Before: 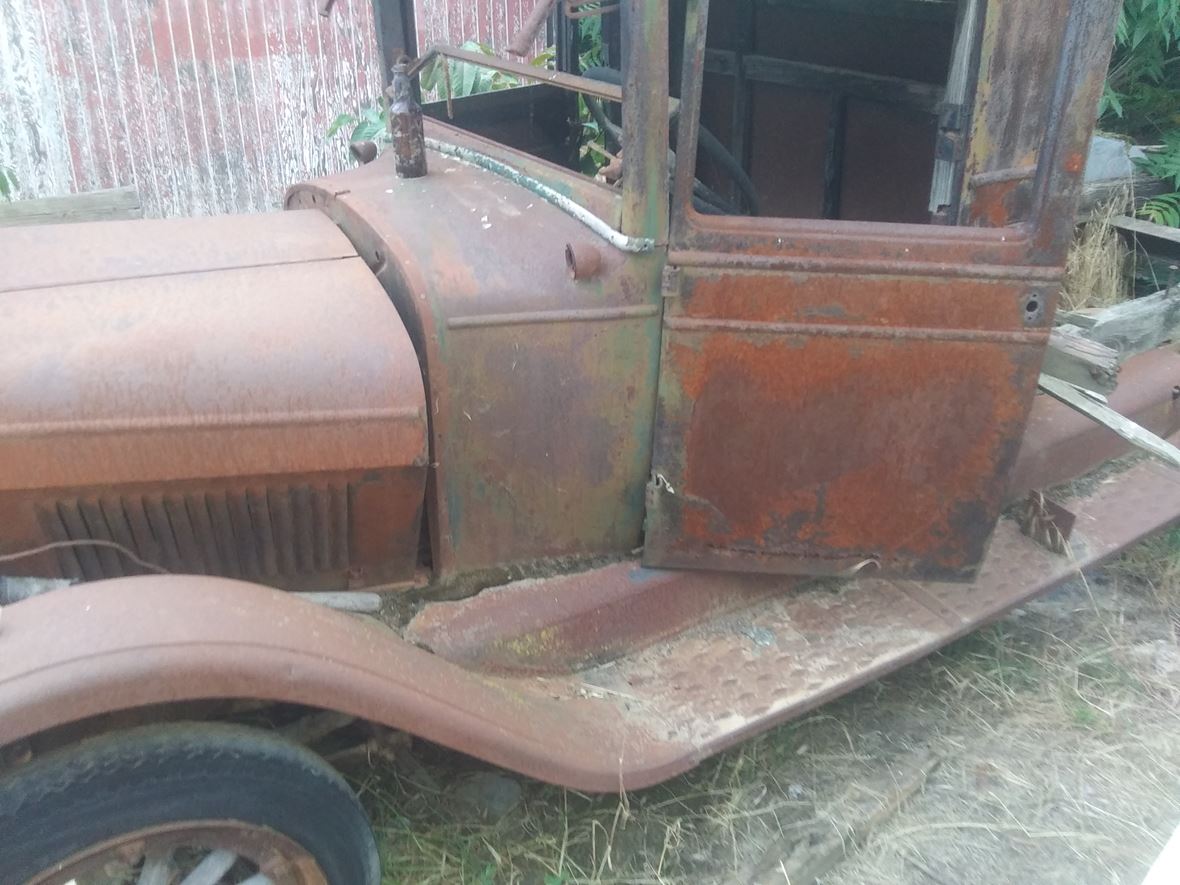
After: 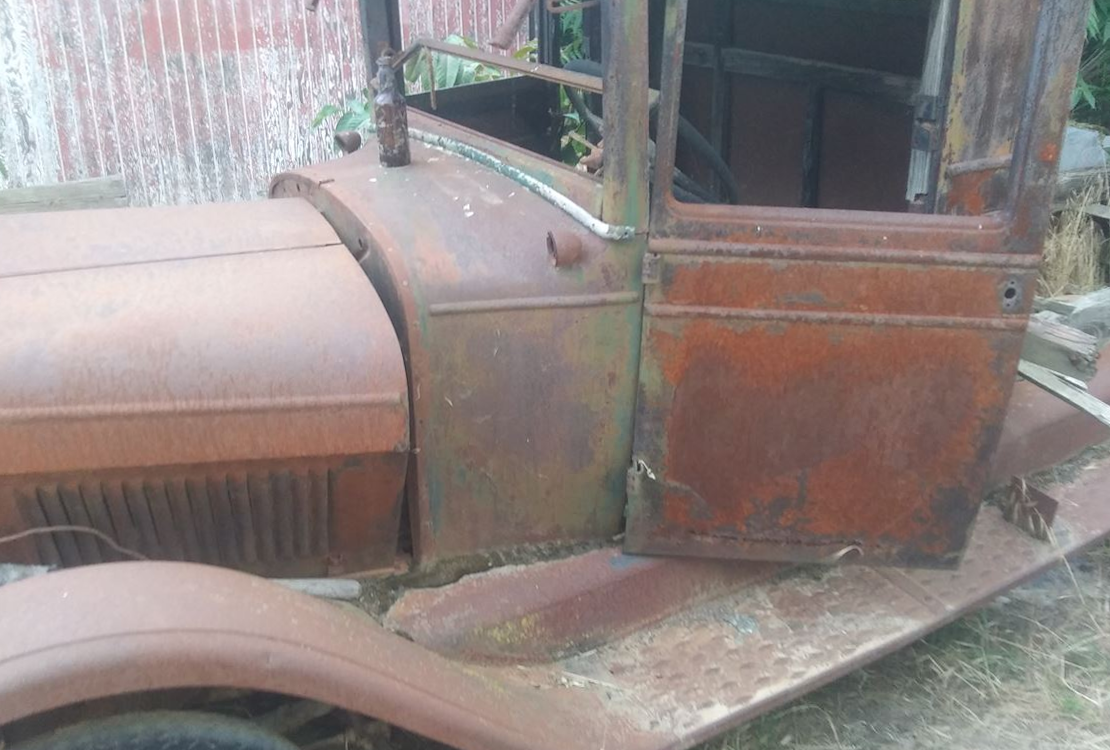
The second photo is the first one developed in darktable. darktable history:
rotate and perspective: rotation 0.226°, lens shift (vertical) -0.042, crop left 0.023, crop right 0.982, crop top 0.006, crop bottom 0.994
crop and rotate: angle 0.2°, left 0.275%, right 3.127%, bottom 14.18%
